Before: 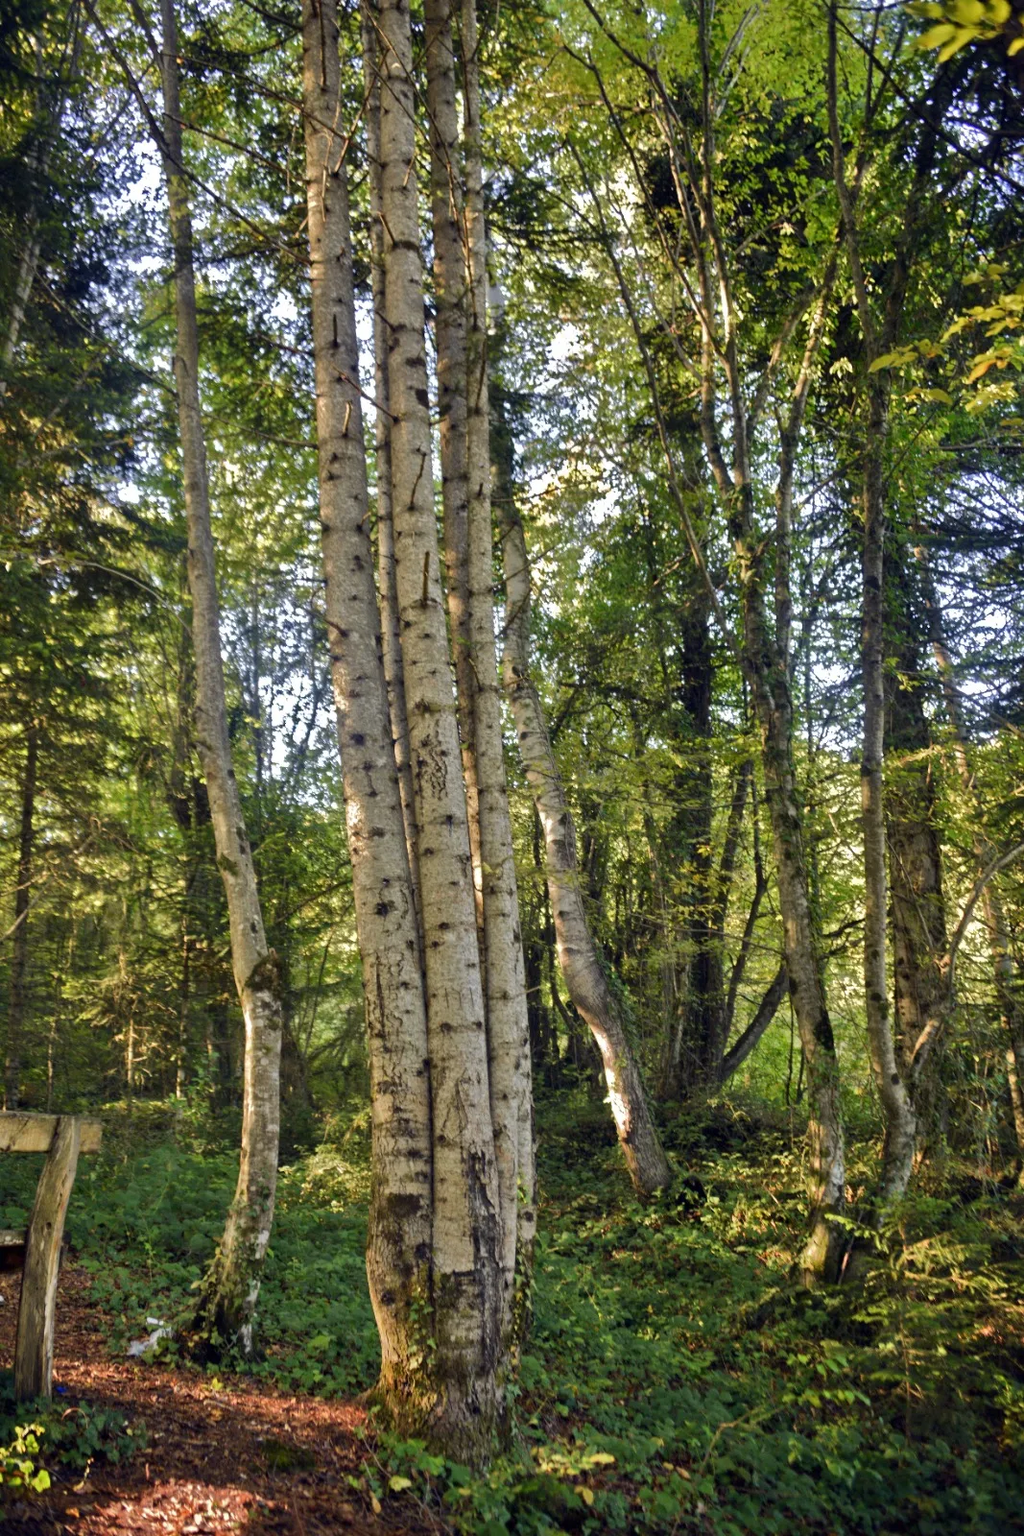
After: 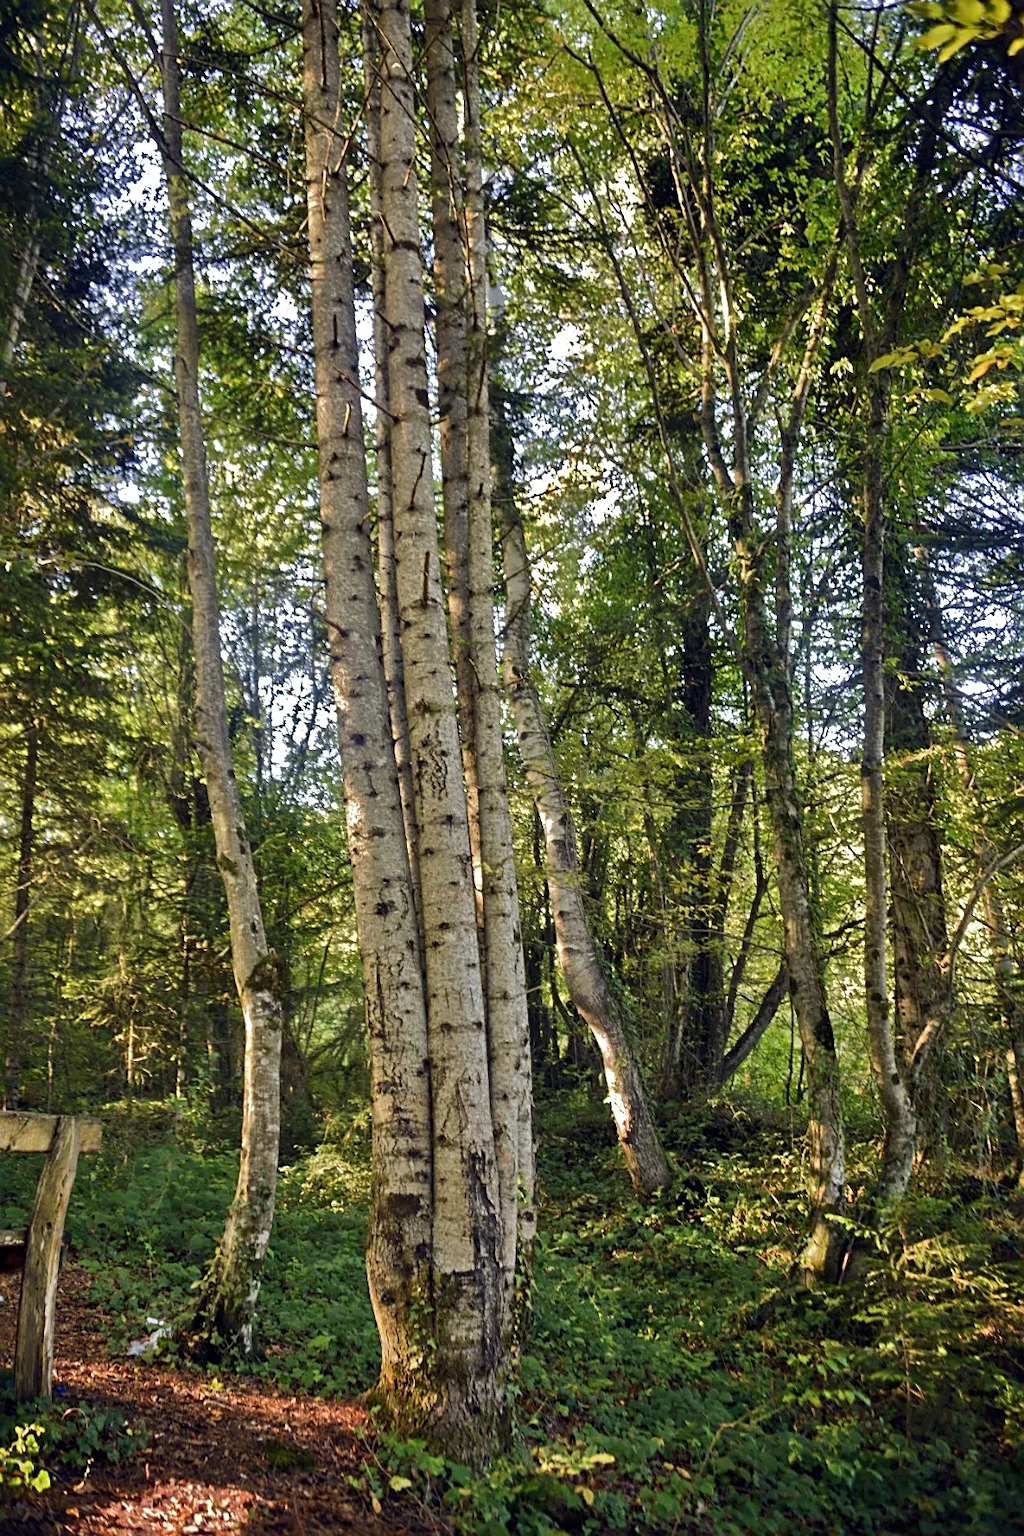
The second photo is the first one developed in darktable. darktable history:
contrast brightness saturation: contrast 0.074
sharpen: on, module defaults
